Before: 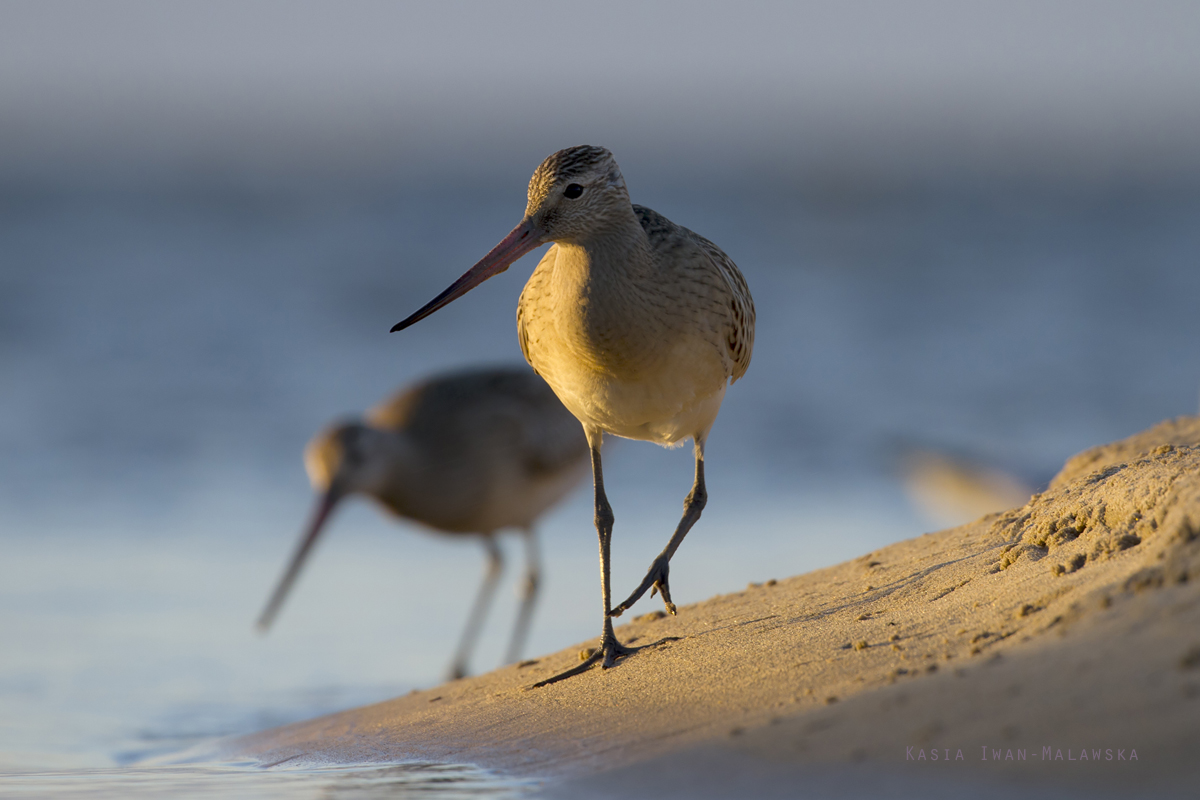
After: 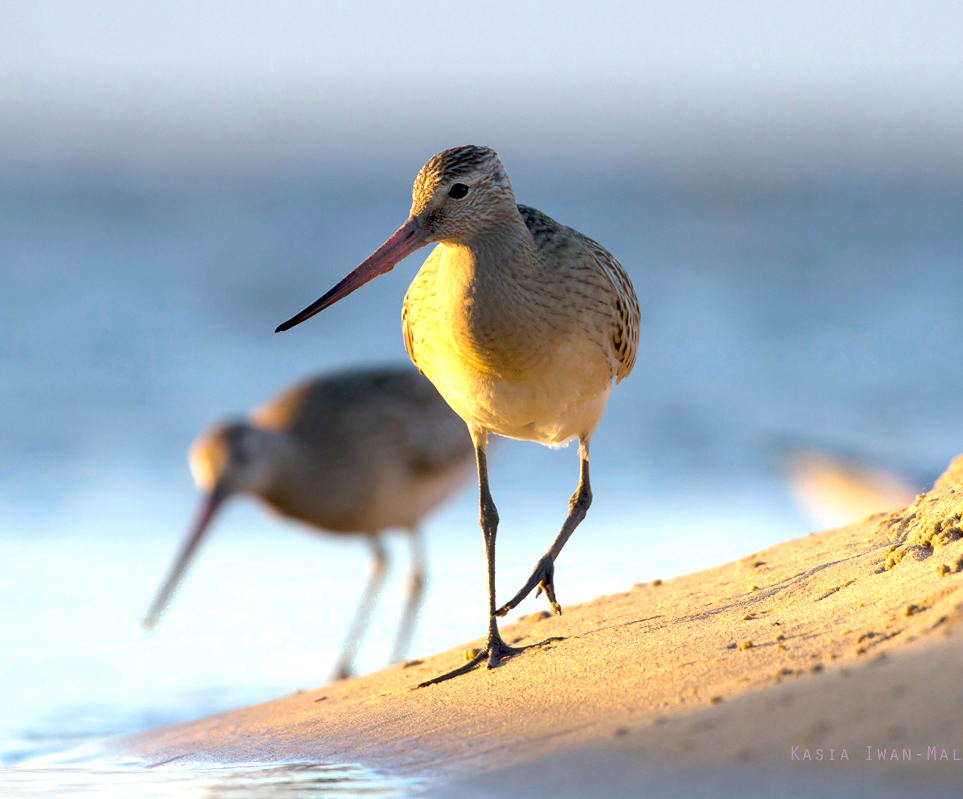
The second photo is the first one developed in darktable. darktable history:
crop and rotate: left 9.604%, right 10.133%
exposure: exposure 1.146 EV, compensate exposure bias true, compensate highlight preservation false
color zones: curves: ch0 [(0.25, 0.5) (0.423, 0.5) (0.443, 0.5) (0.521, 0.756) (0.568, 0.5) (0.576, 0.5) (0.75, 0.5)]; ch1 [(0.25, 0.5) (0.423, 0.5) (0.443, 0.5) (0.539, 0.873) (0.624, 0.565) (0.631, 0.5) (0.75, 0.5)]
